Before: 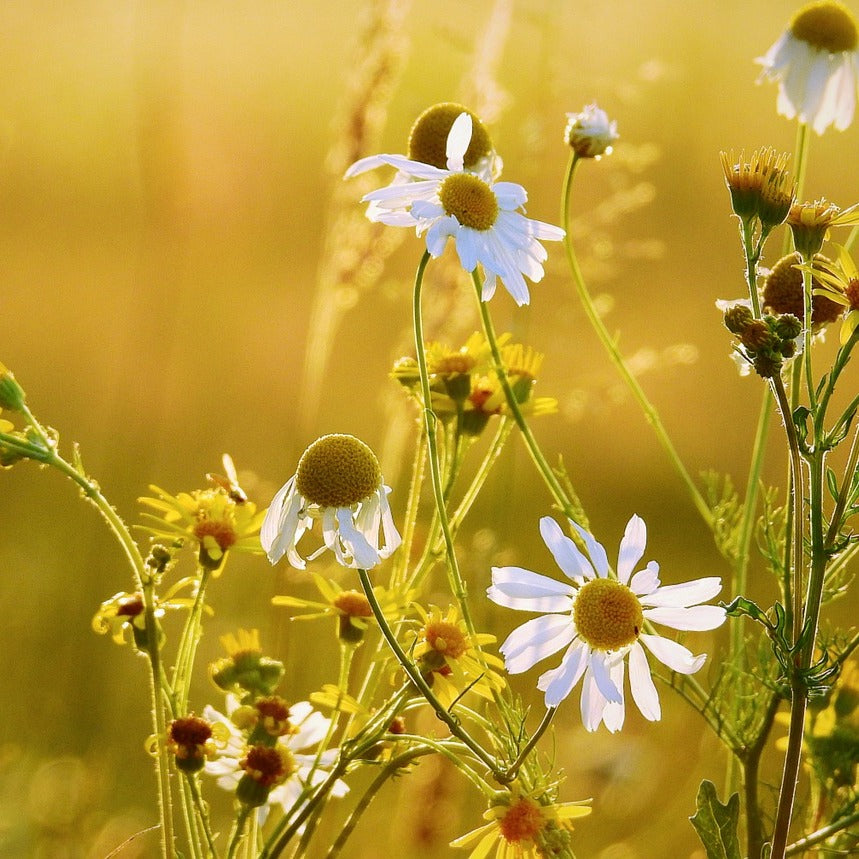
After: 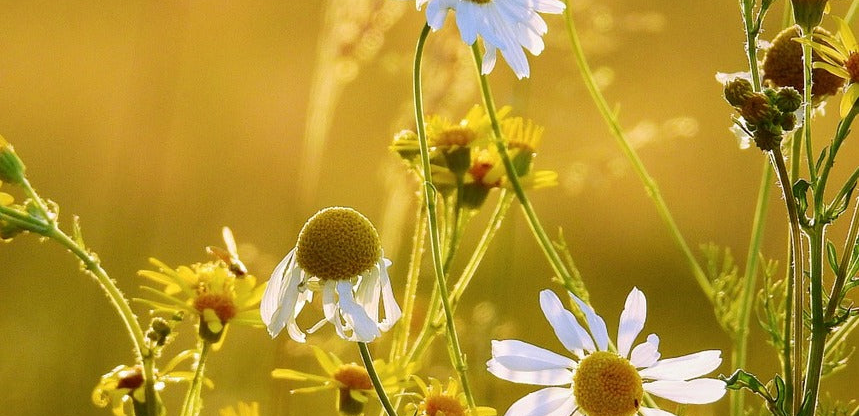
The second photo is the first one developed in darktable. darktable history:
crop and rotate: top 26.53%, bottom 25.001%
